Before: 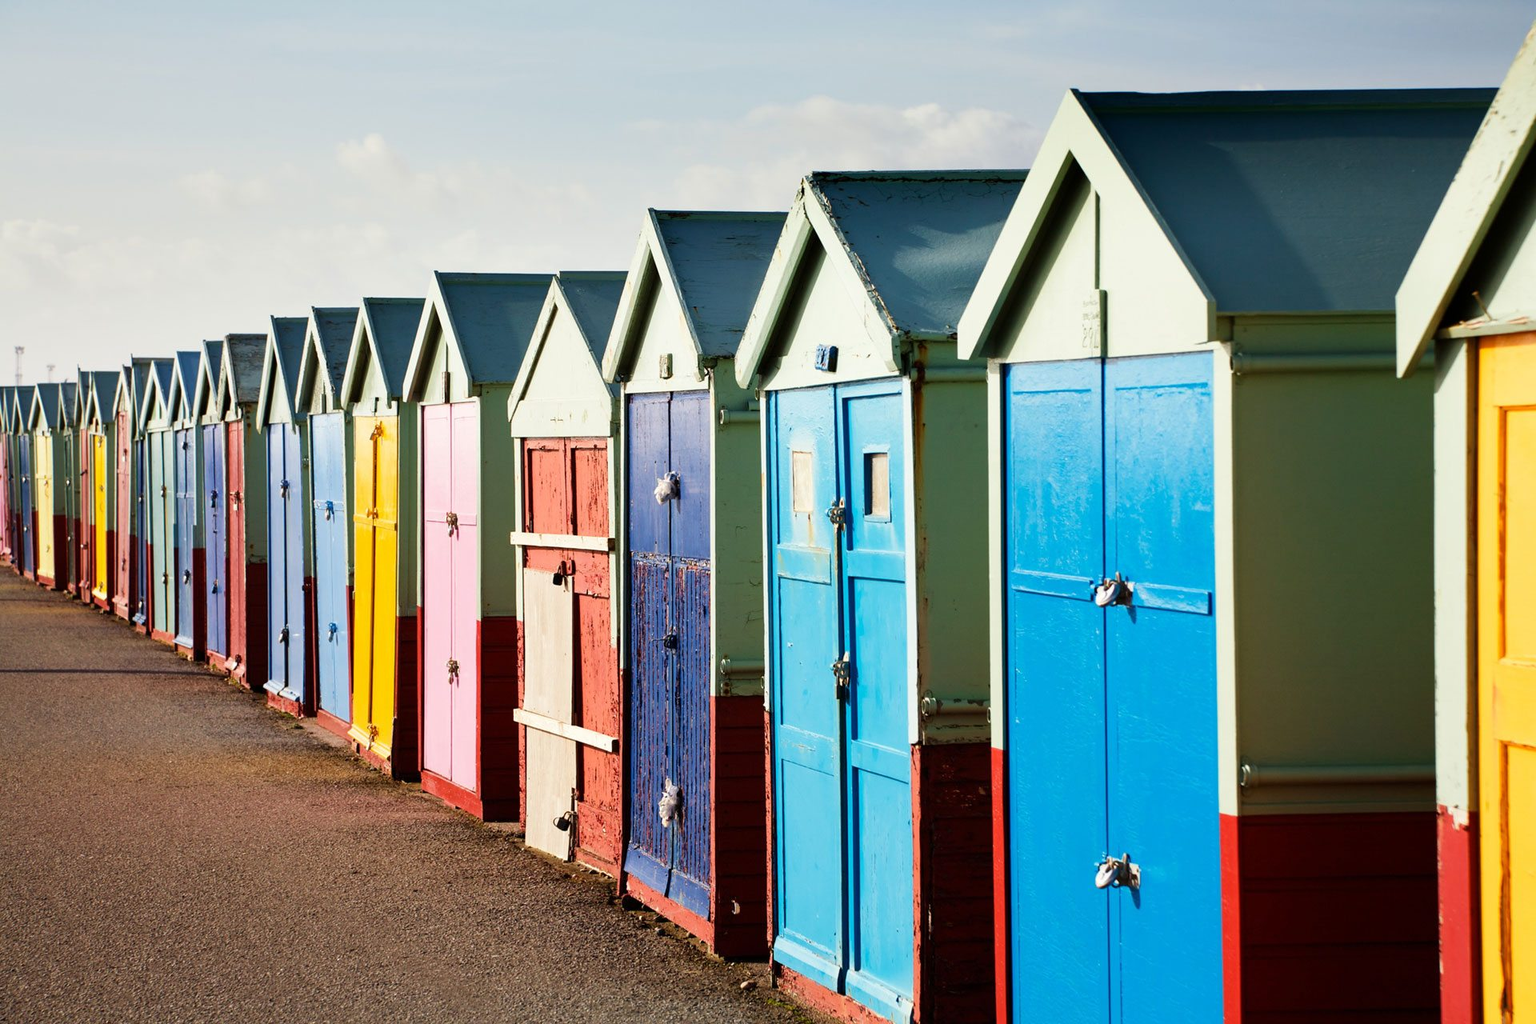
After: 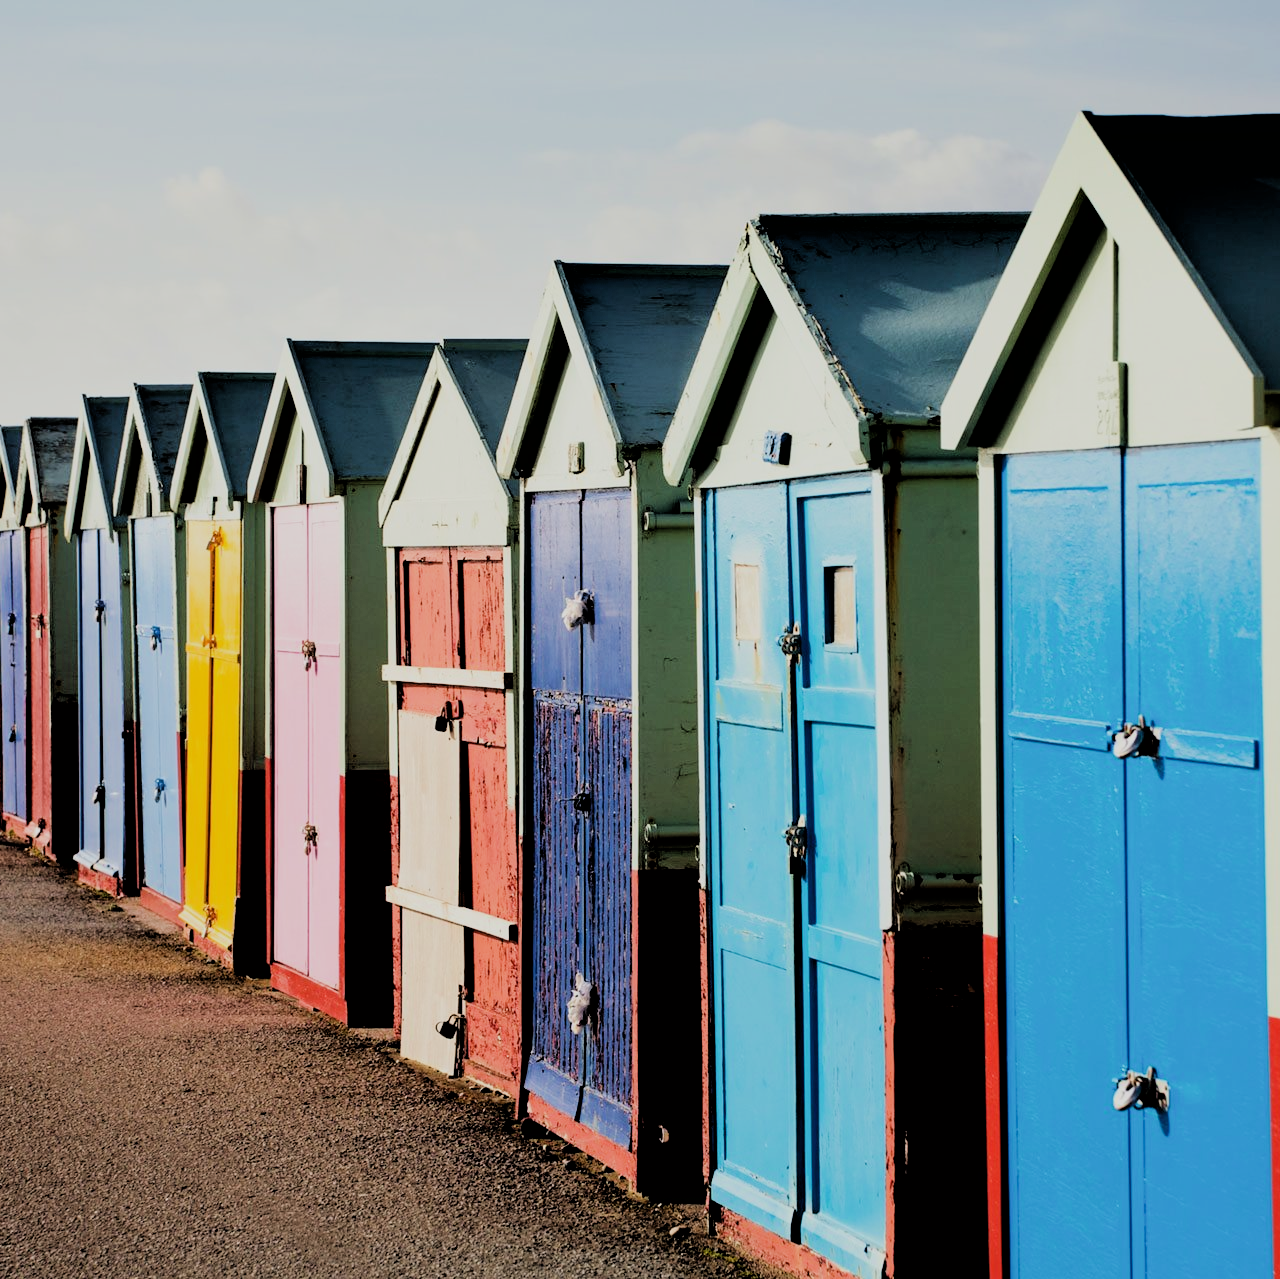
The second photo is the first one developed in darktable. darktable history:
crop and rotate: left 13.337%, right 19.965%
filmic rgb: black relative exposure -2.84 EV, white relative exposure 4.56 EV, hardness 1.75, contrast 1.263
